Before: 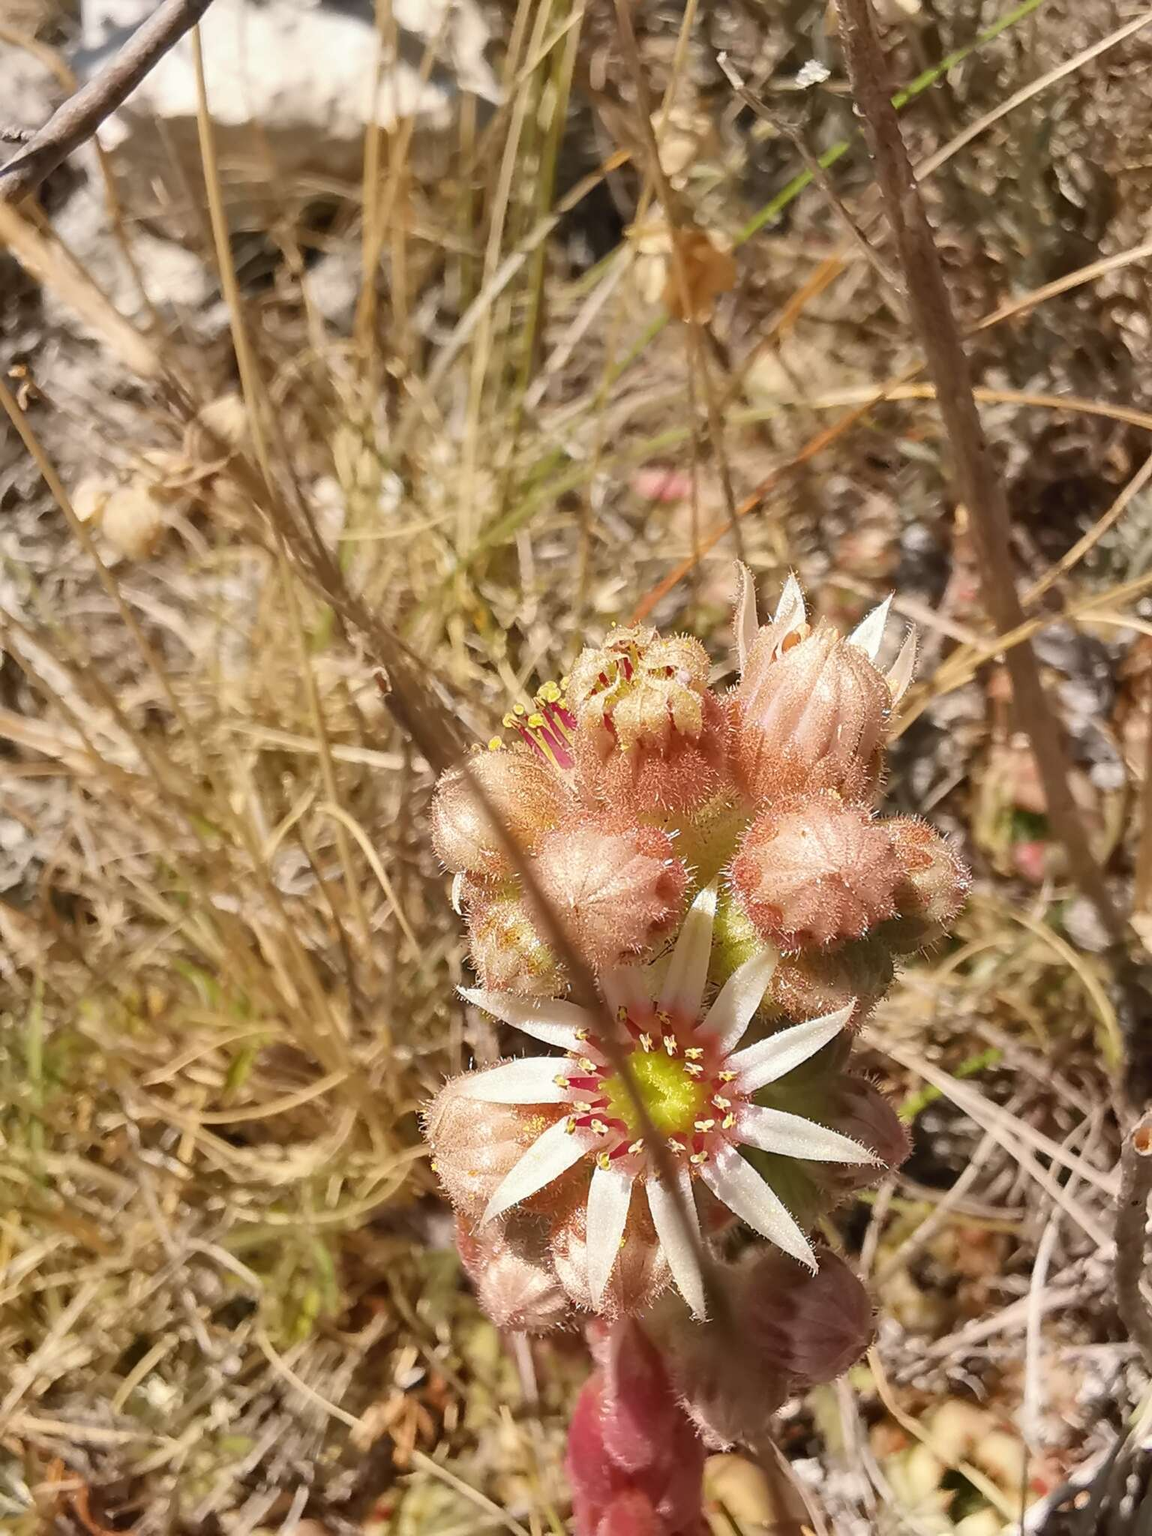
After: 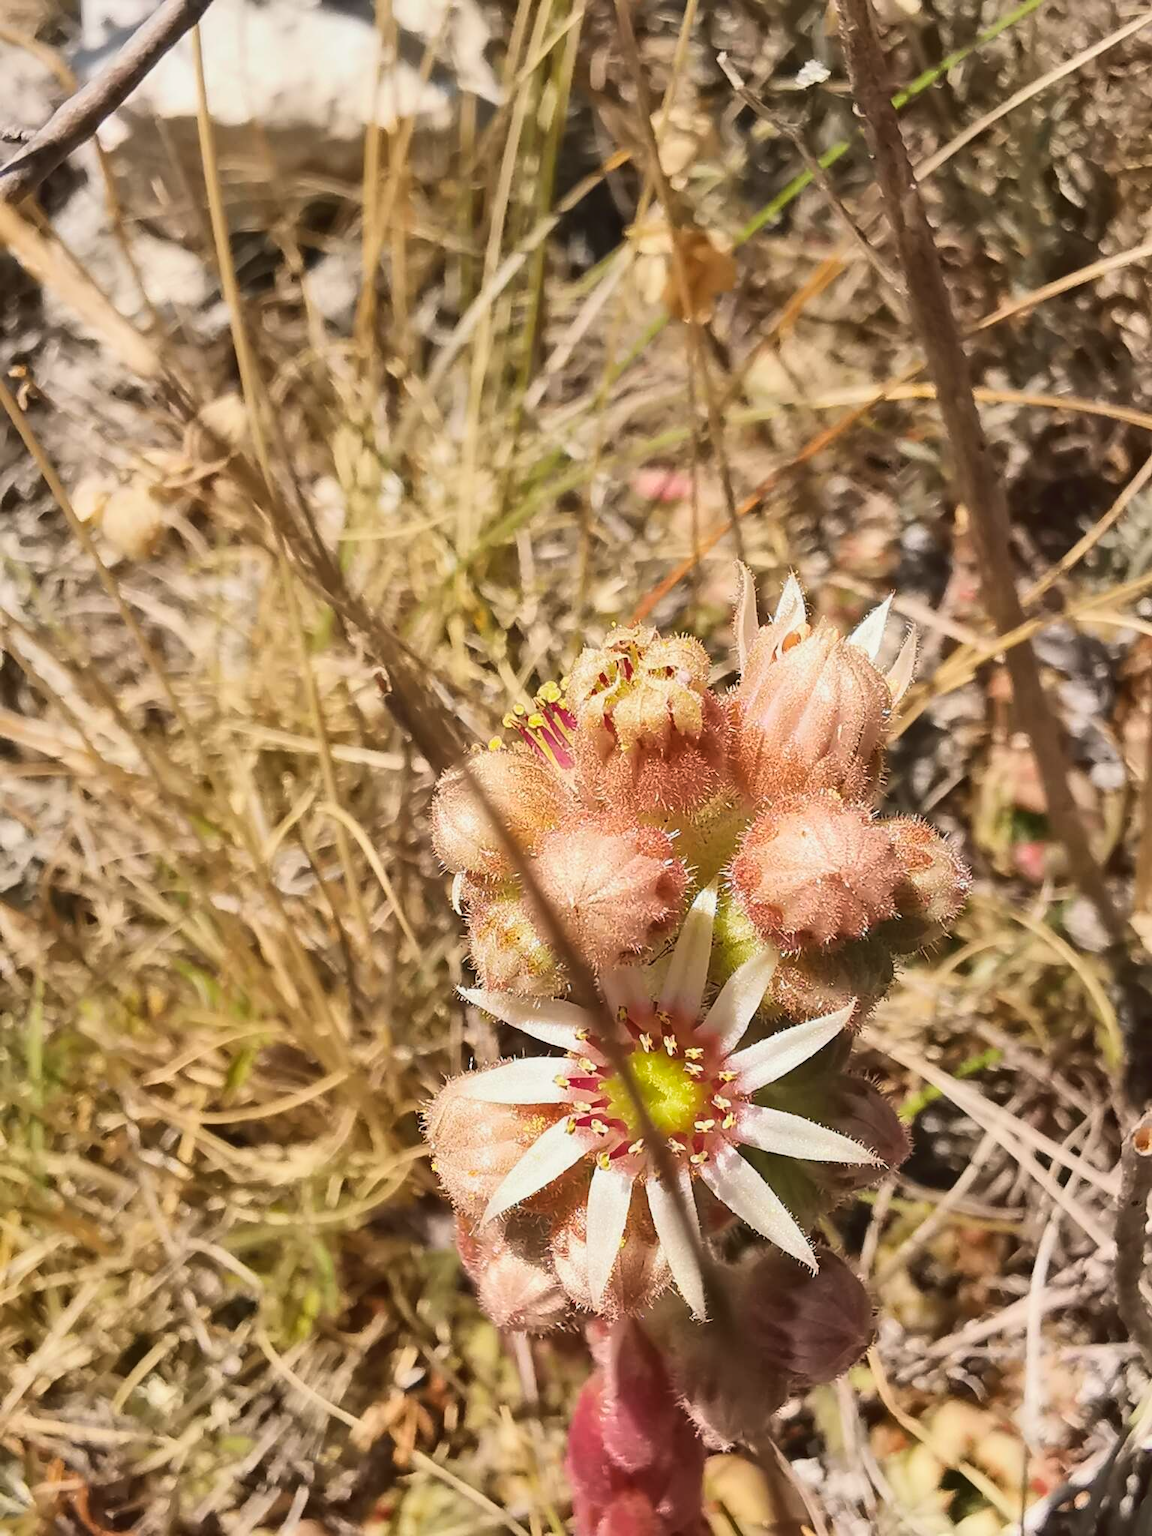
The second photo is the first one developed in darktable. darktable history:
shadows and highlights: shadows 25, white point adjustment -3, highlights -30
tone equalizer: on, module defaults
tone curve: curves: ch0 [(0, 0.032) (0.181, 0.156) (0.751, 0.829) (1, 1)], color space Lab, linked channels, preserve colors none
